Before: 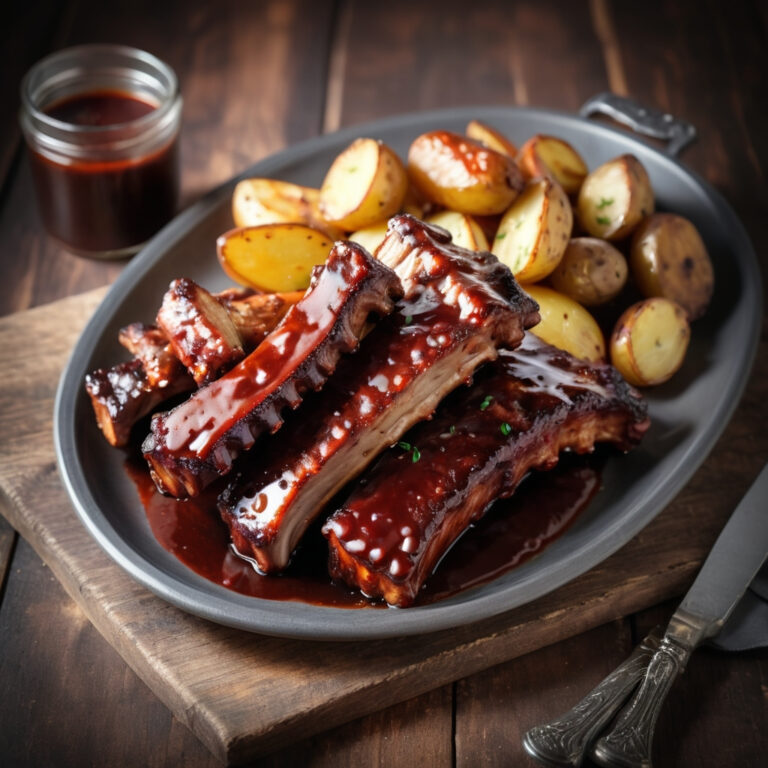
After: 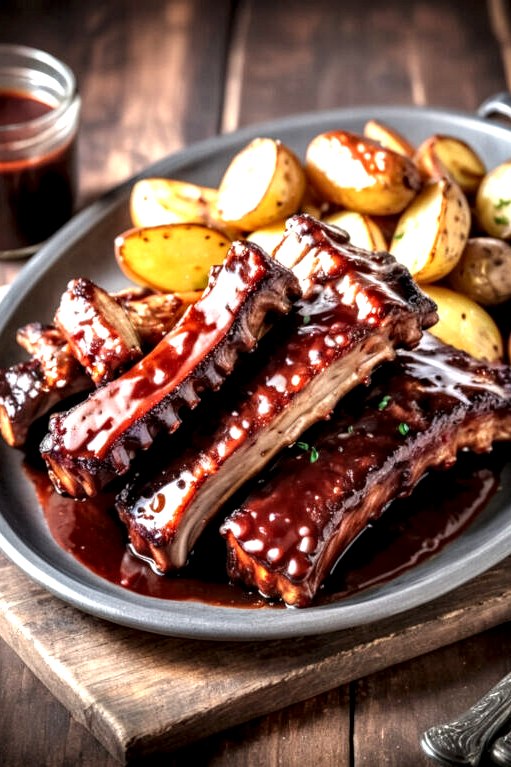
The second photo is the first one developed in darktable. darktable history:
exposure: black level correction 0, exposure 0.7 EV, compensate exposure bias true, compensate highlight preservation false
crop and rotate: left 13.342%, right 19.991%
local contrast: highlights 19%, detail 186%
